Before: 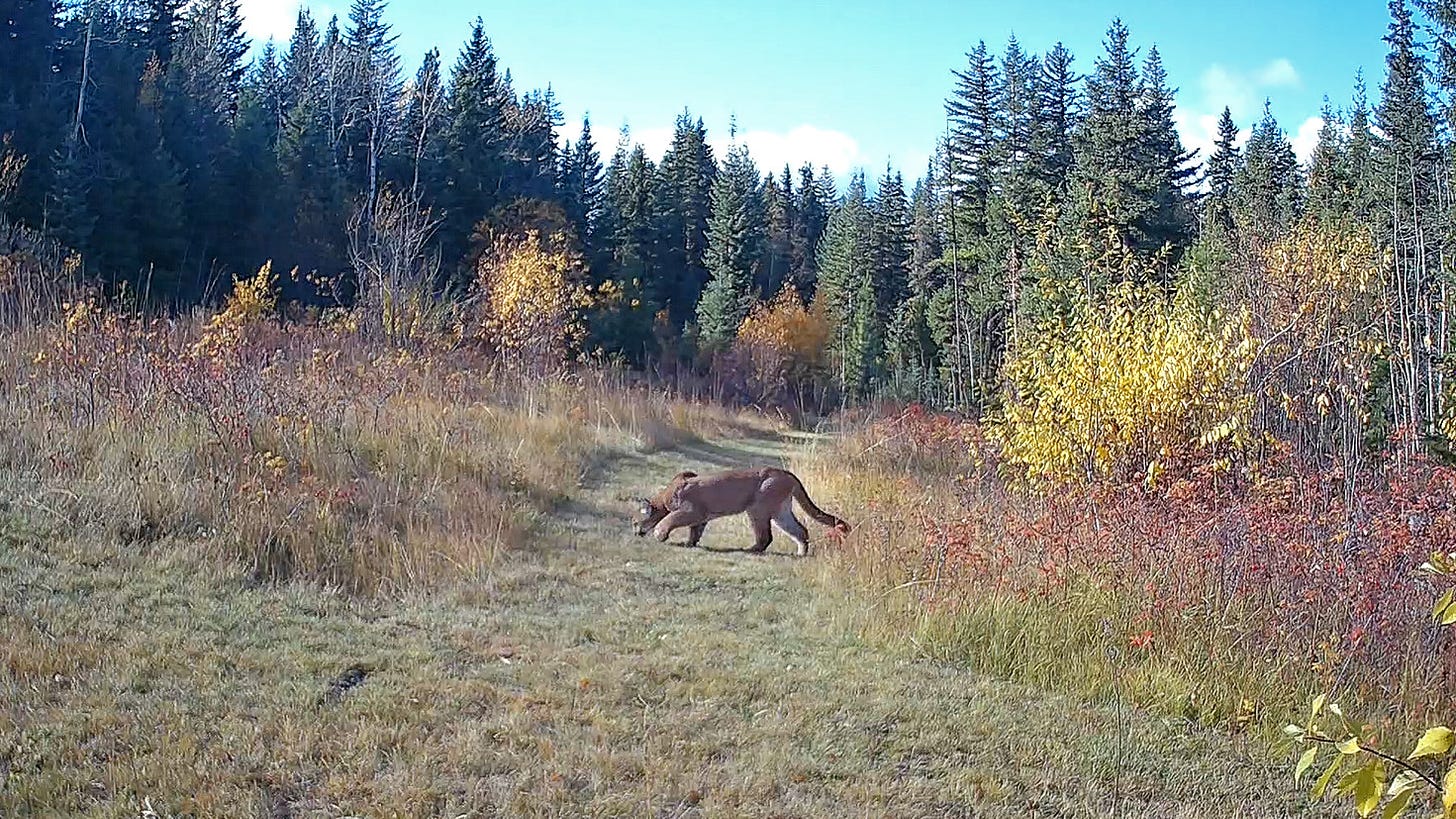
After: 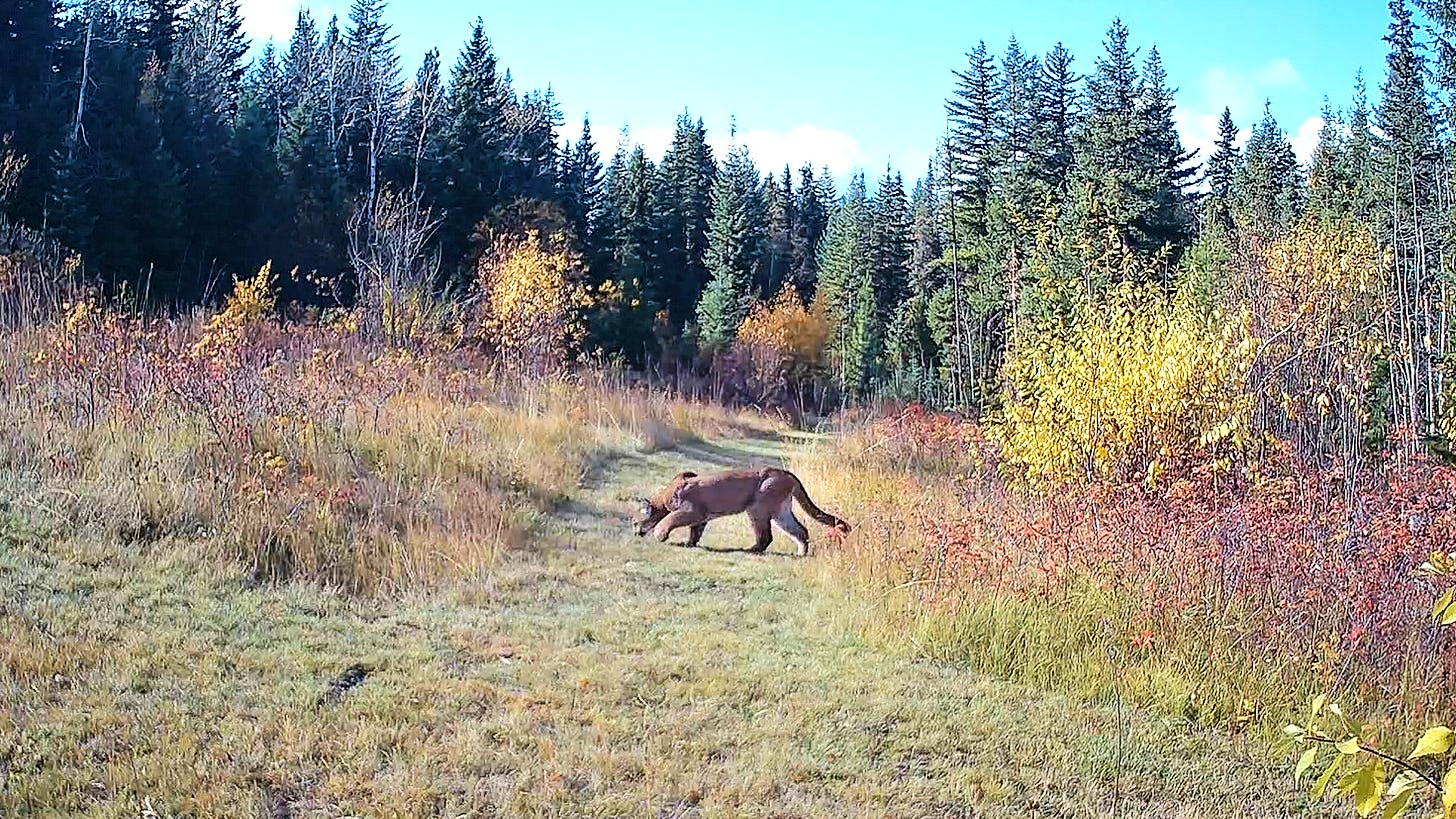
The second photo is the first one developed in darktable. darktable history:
tone equalizer: on, module defaults
velvia: strength 30.63%
base curve: curves: ch0 [(0, 0) (0.036, 0.025) (0.121, 0.166) (0.206, 0.329) (0.605, 0.79) (1, 1)]
